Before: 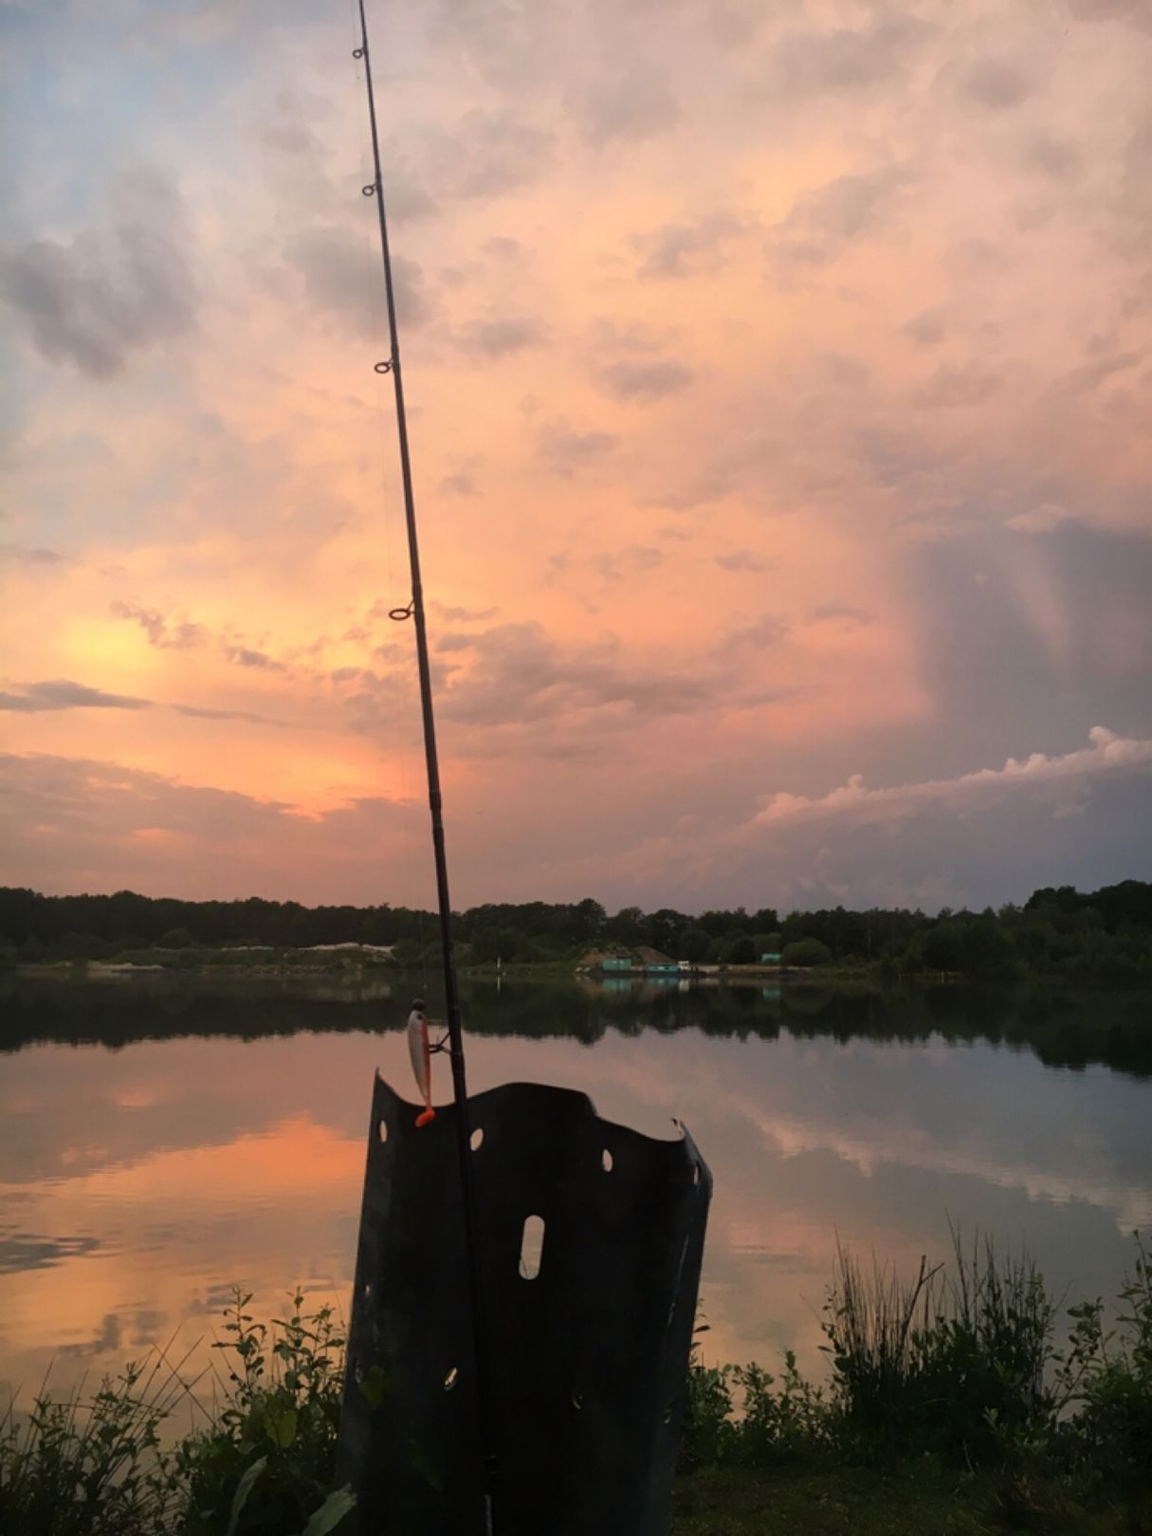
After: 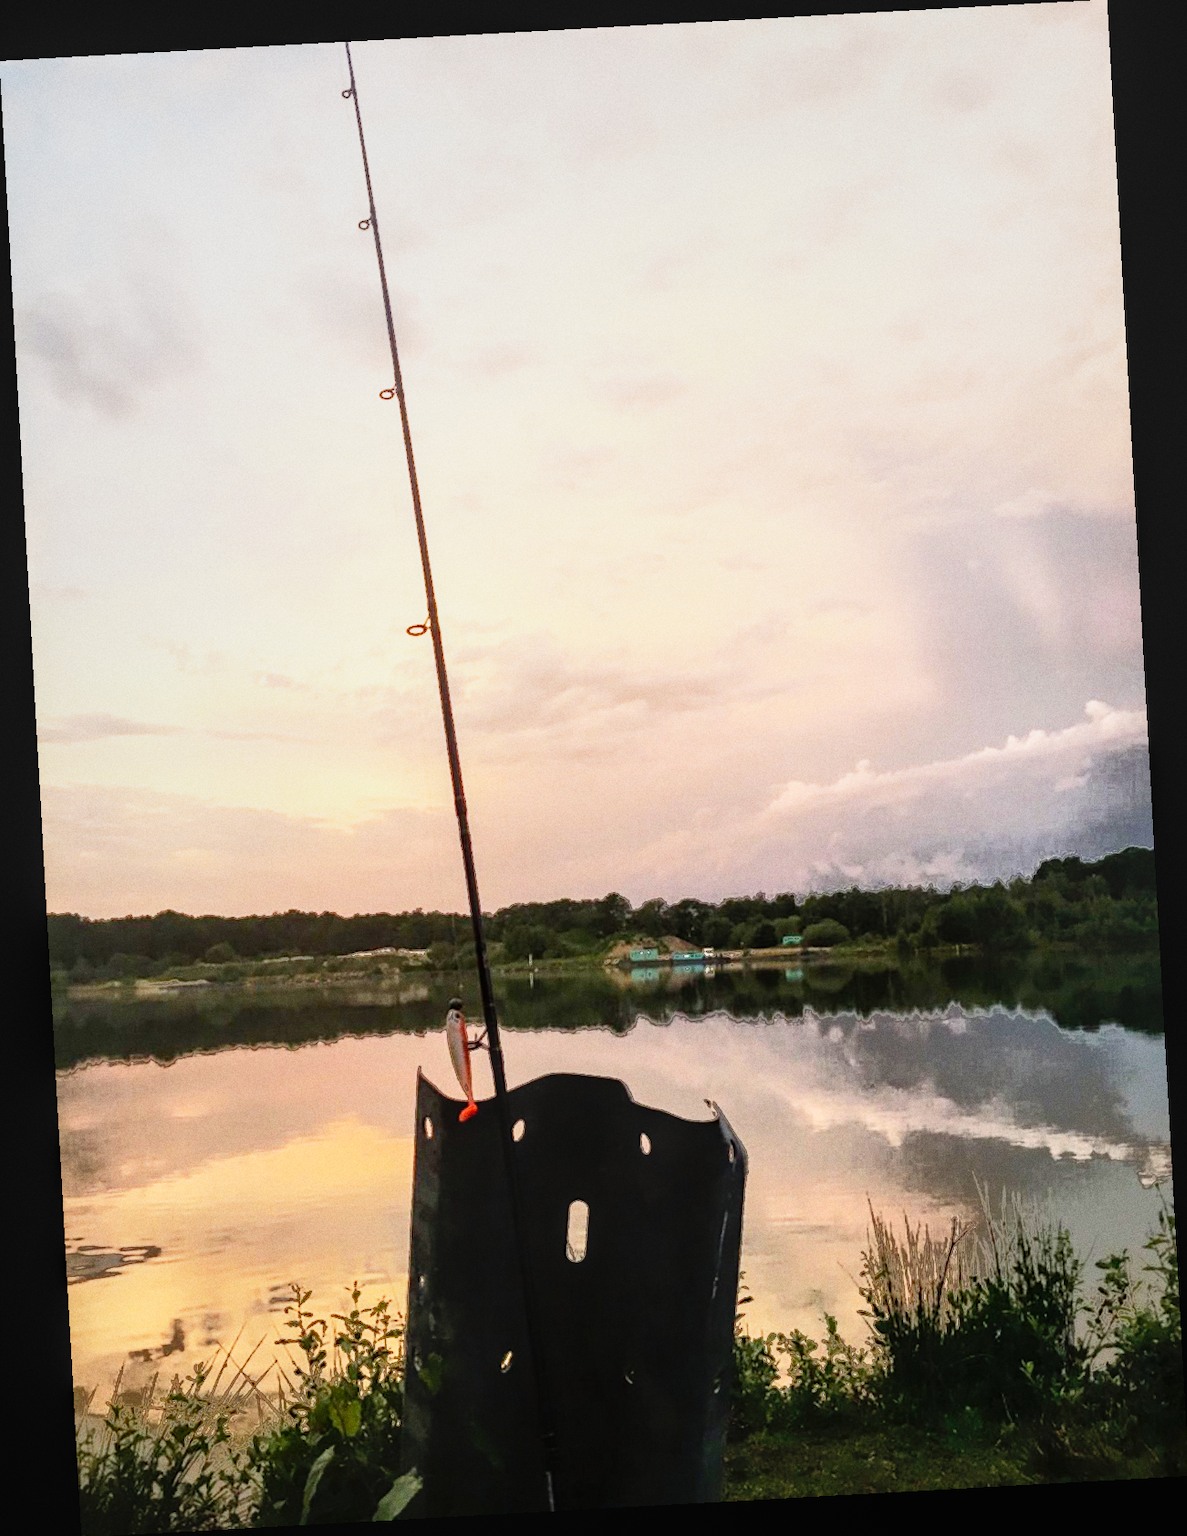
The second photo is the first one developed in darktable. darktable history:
local contrast: on, module defaults
exposure: black level correction 0.001, exposure 0.5 EV, compensate exposure bias true, compensate highlight preservation false
rotate and perspective: rotation -3.18°, automatic cropping off
grain: on, module defaults
fill light: exposure -0.73 EV, center 0.69, width 2.2
base curve: curves: ch0 [(0, 0) (0.012, 0.01) (0.073, 0.168) (0.31, 0.711) (0.645, 0.957) (1, 1)], preserve colors none
